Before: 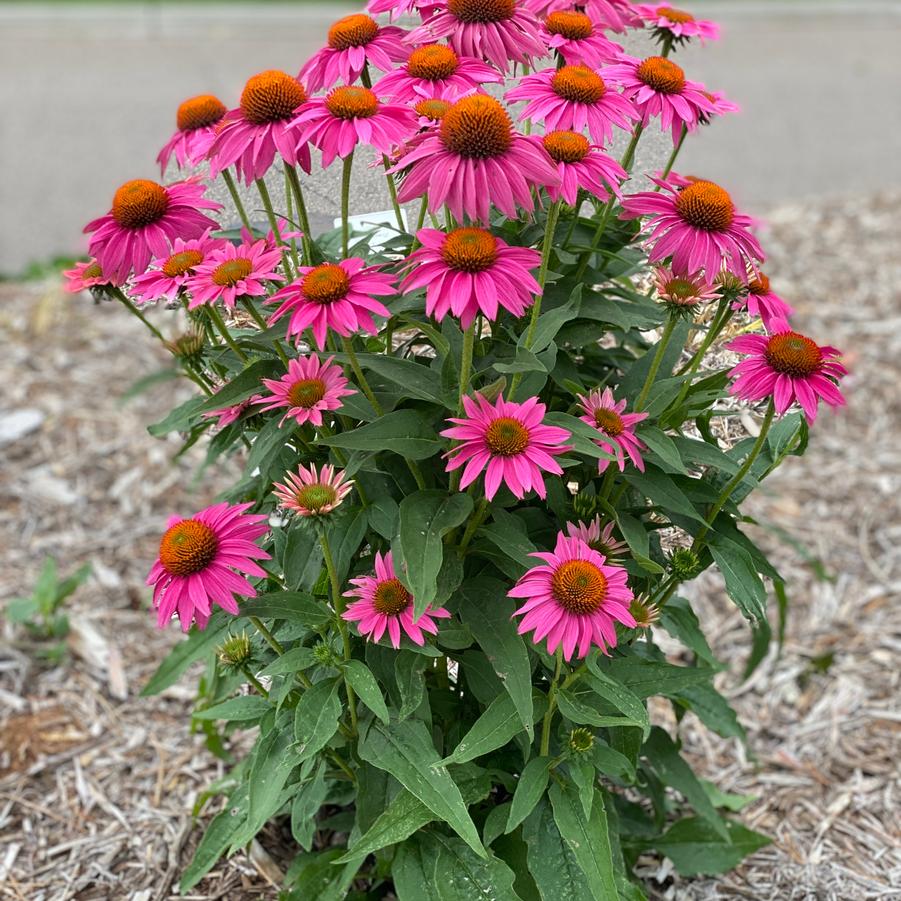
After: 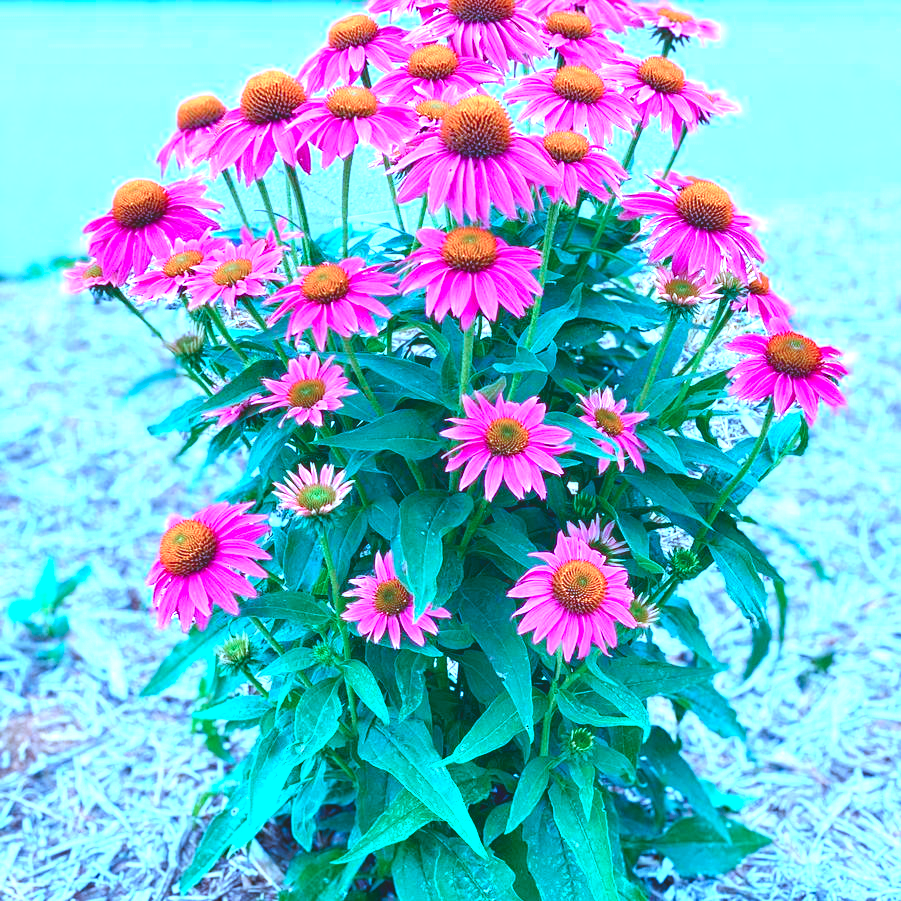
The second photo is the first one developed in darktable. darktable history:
color balance rgb: shadows lift › chroma 3%, shadows lift › hue 280.8°, power › hue 330°, highlights gain › chroma 3%, highlights gain › hue 75.6°, global offset › luminance 1.5%, perceptual saturation grading › global saturation 20%, perceptual saturation grading › highlights -25%, perceptual saturation grading › shadows 50%, global vibrance 30%
color calibration: illuminant as shot in camera, x 0.462, y 0.419, temperature 2651.64 K
exposure: black level correction 0, exposure 1.379 EV, compensate exposure bias true, compensate highlight preservation false
